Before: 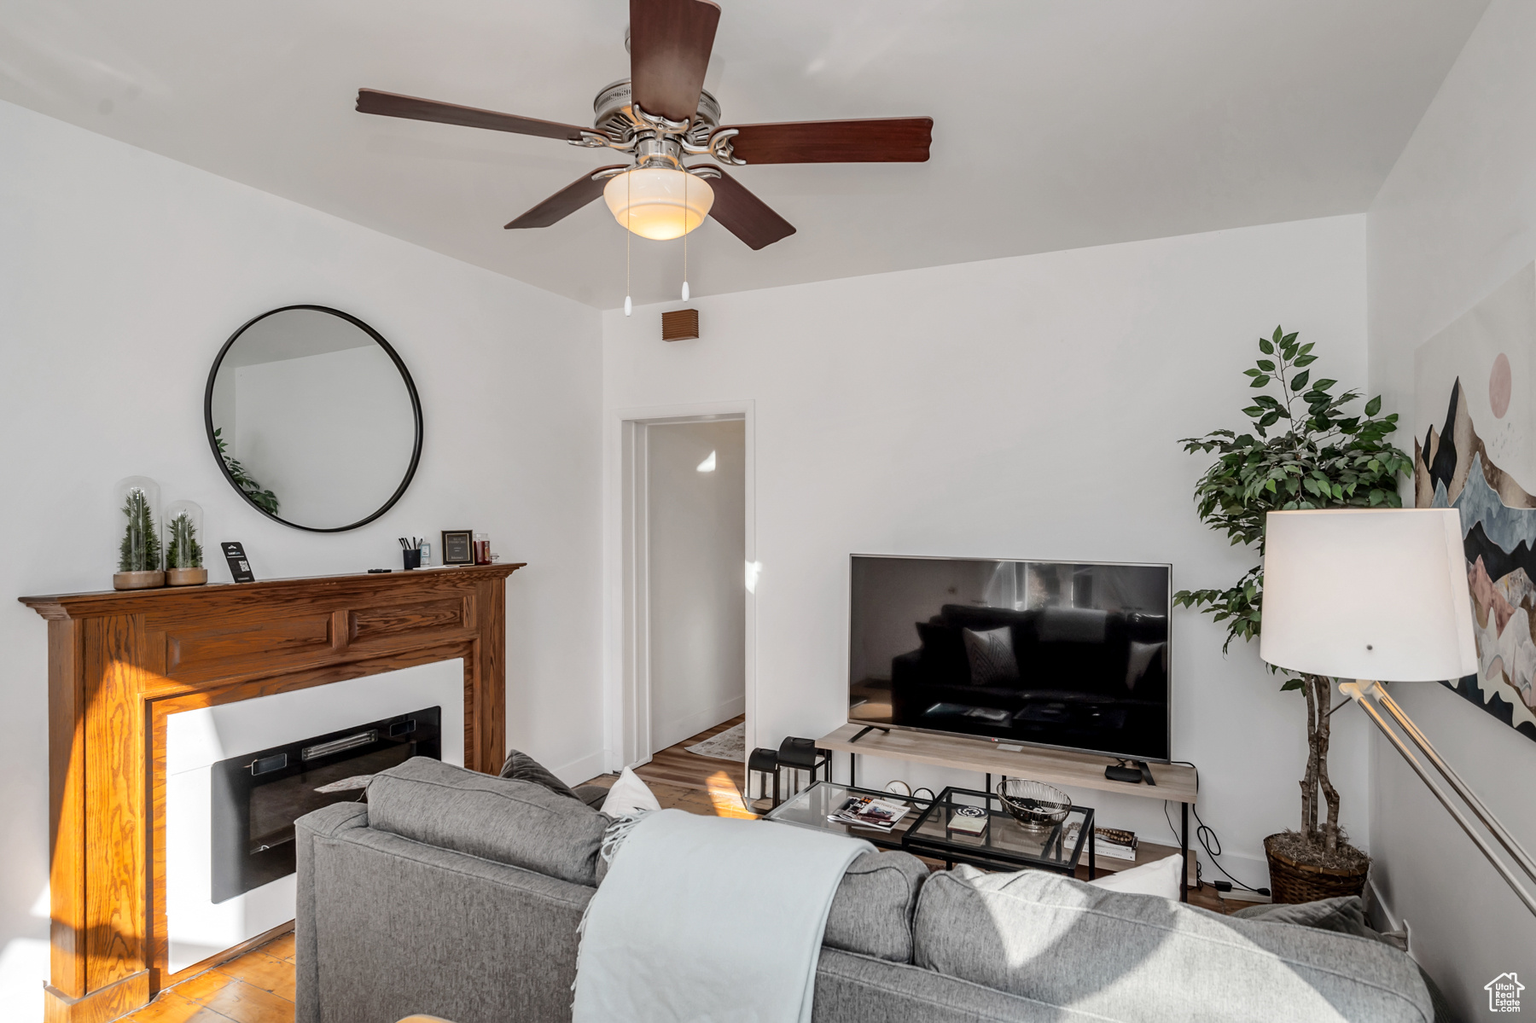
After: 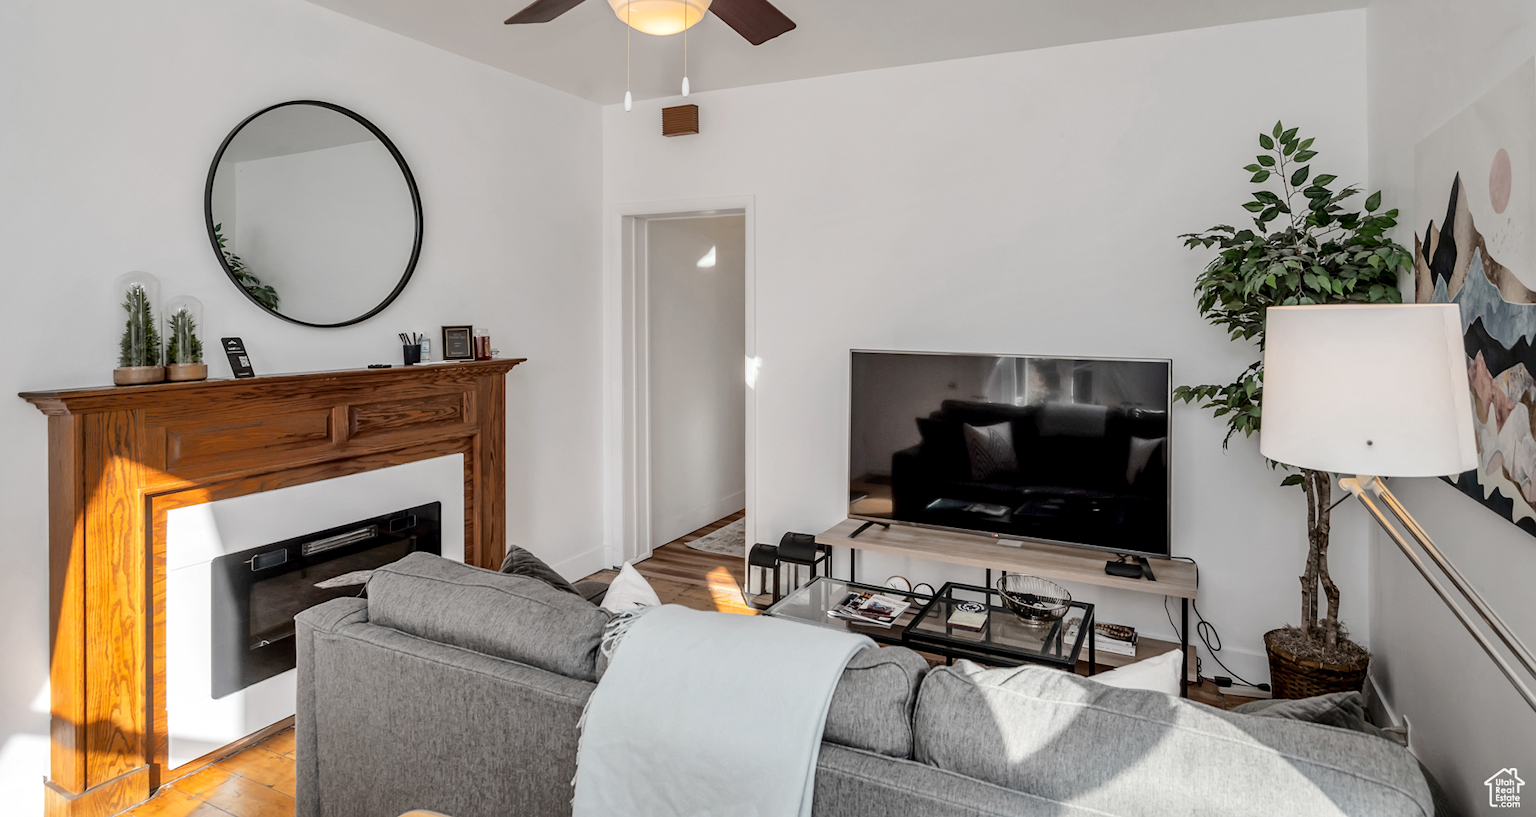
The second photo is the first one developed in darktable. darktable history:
crop and rotate: top 20.048%
exposure: black level correction 0.002, compensate highlight preservation false
